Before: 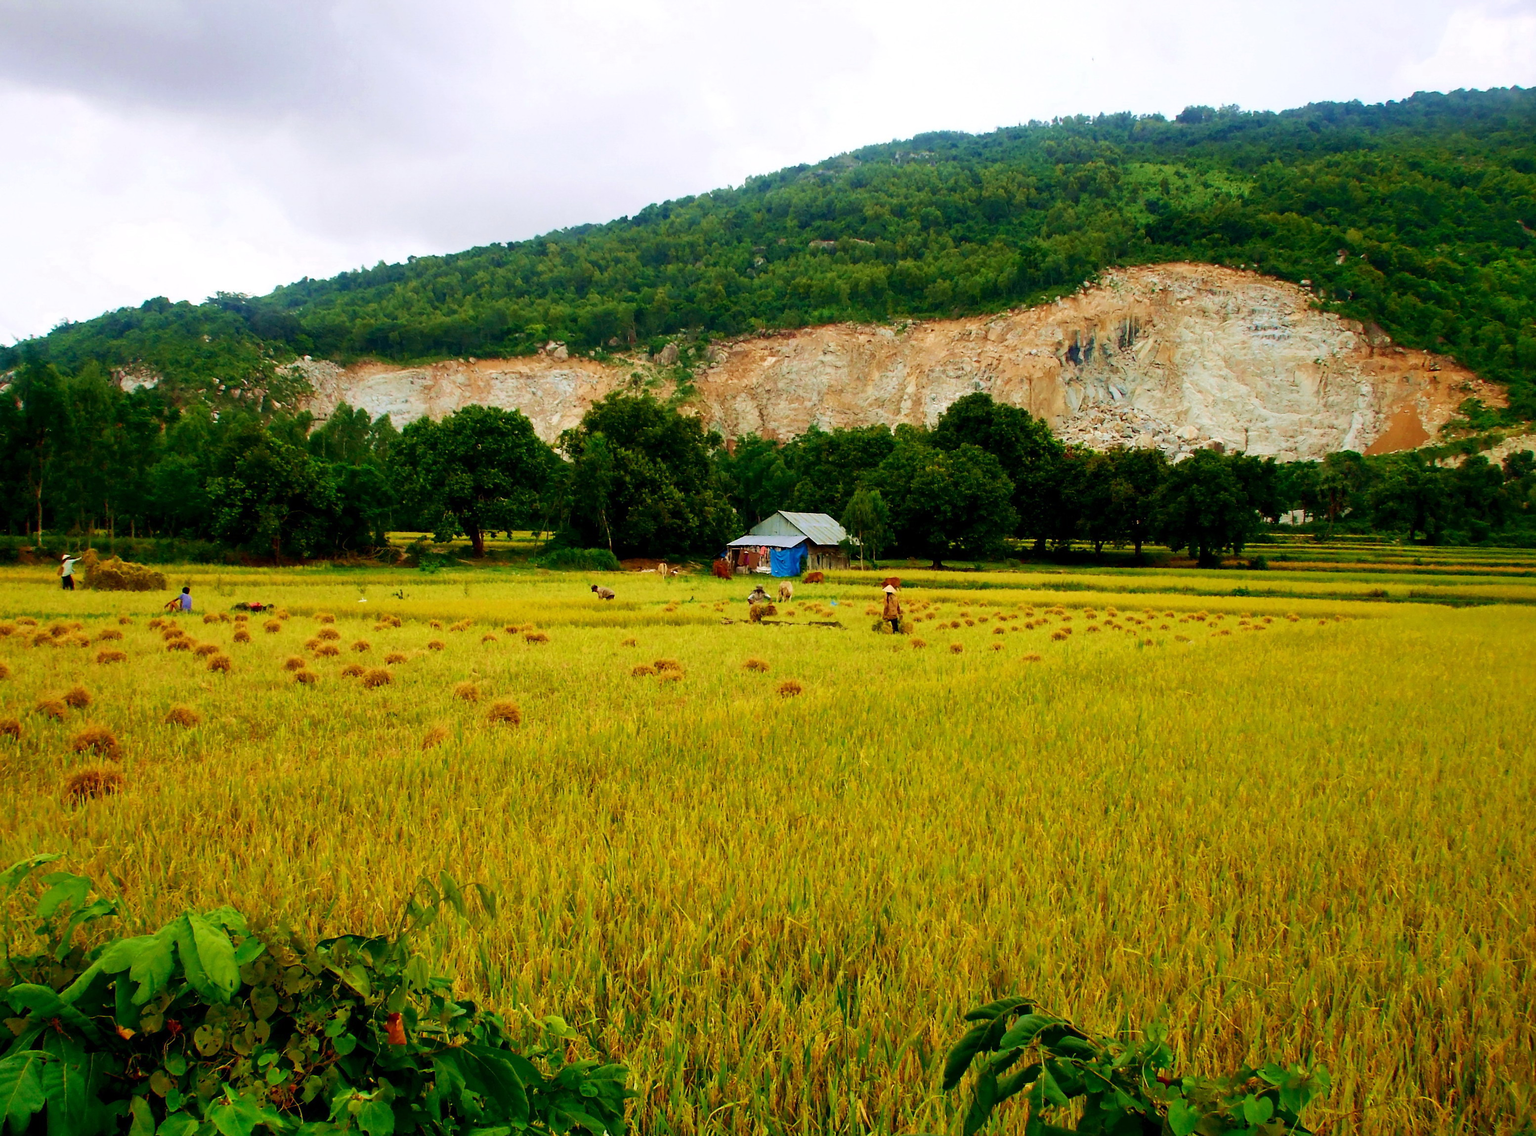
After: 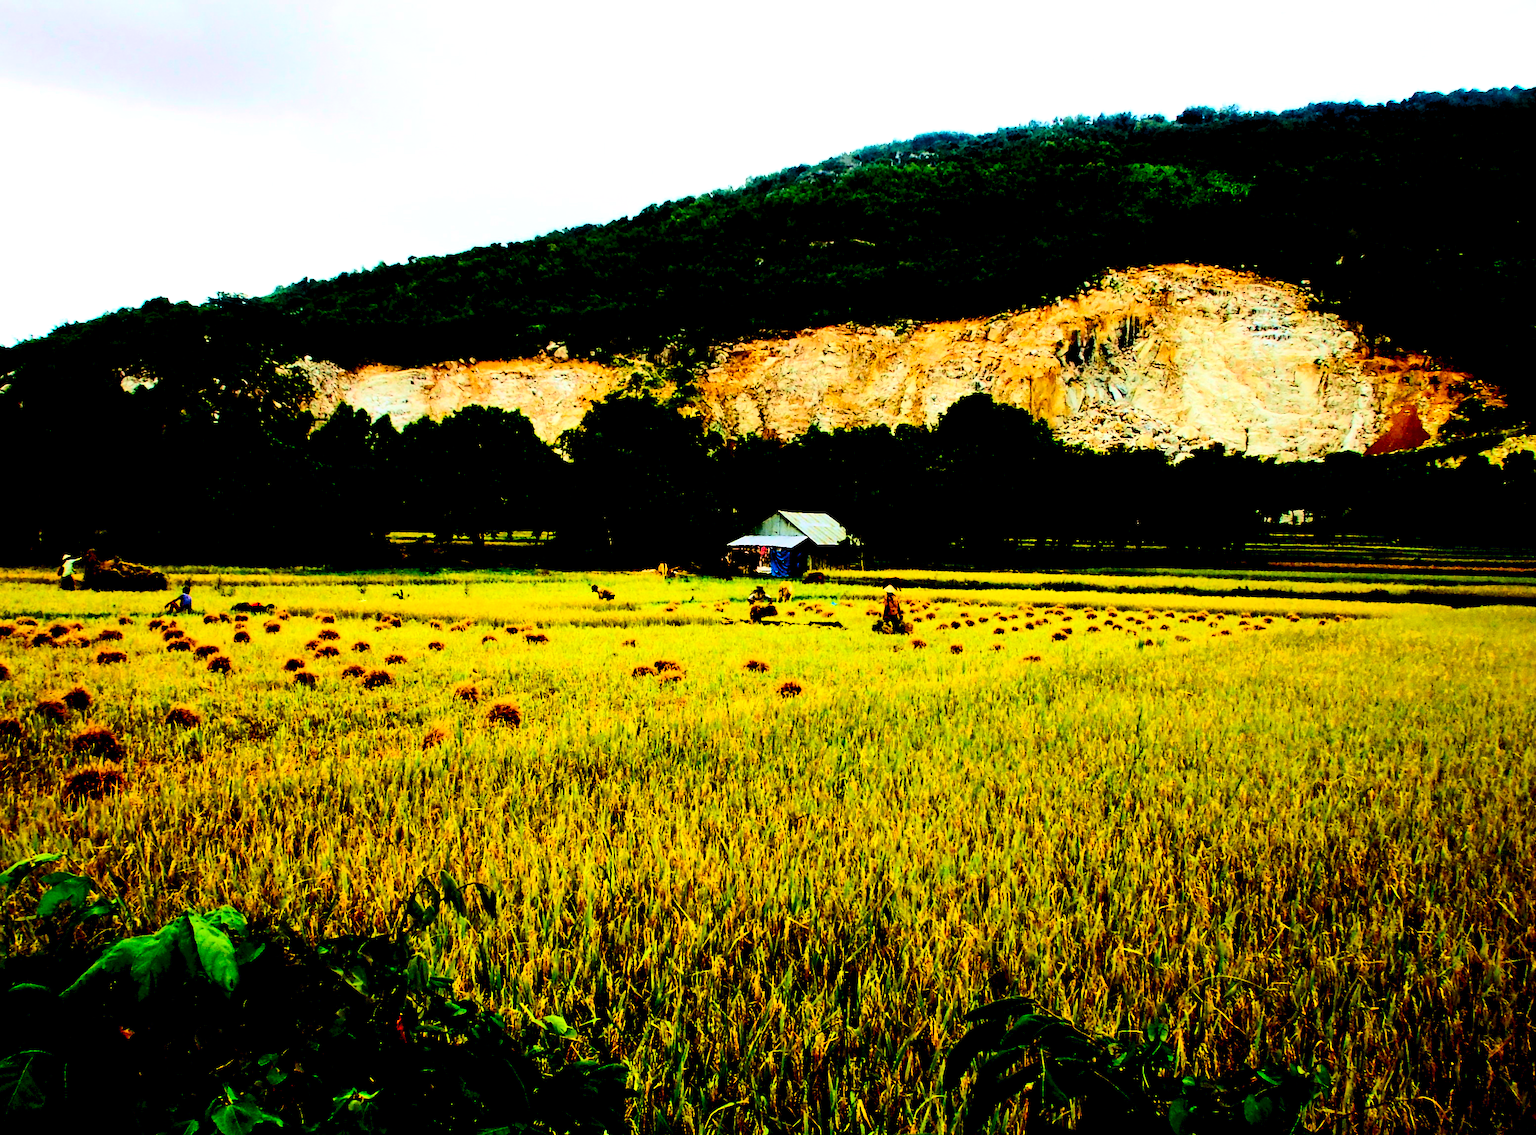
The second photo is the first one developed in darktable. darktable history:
levels: levels [0.026, 0.507, 0.987]
exposure: exposure 0.258 EV, compensate highlight preservation false
contrast brightness saturation: contrast 0.77, brightness -1, saturation 1
